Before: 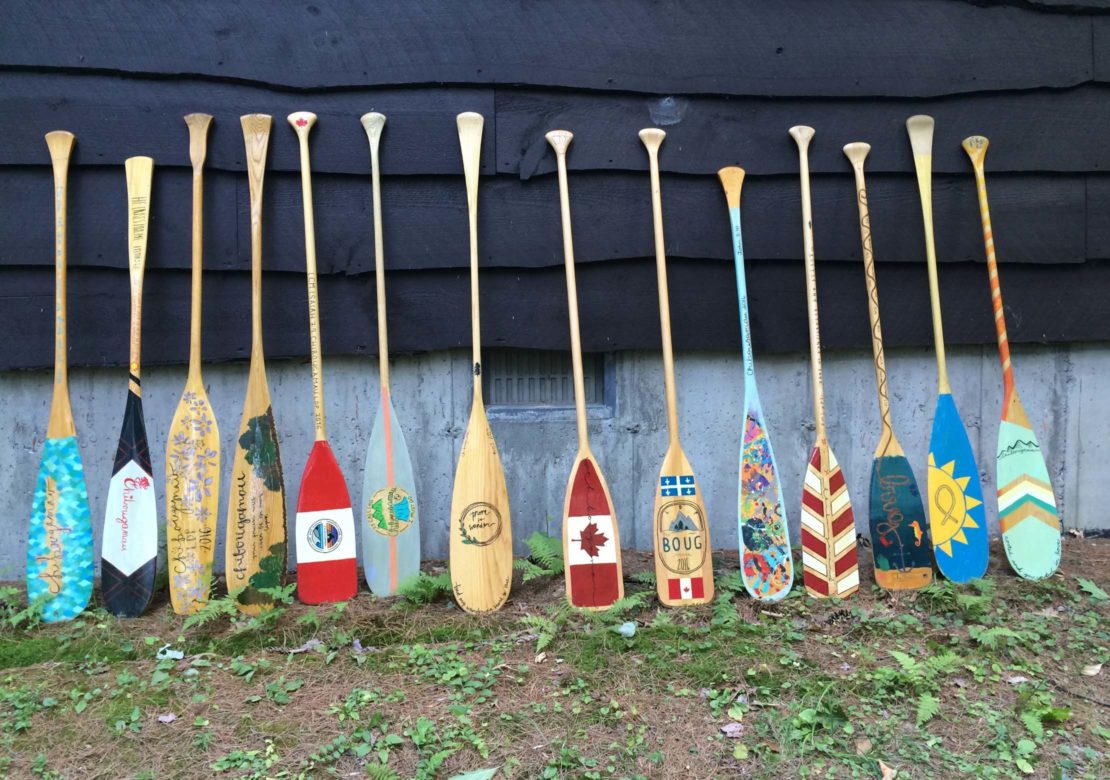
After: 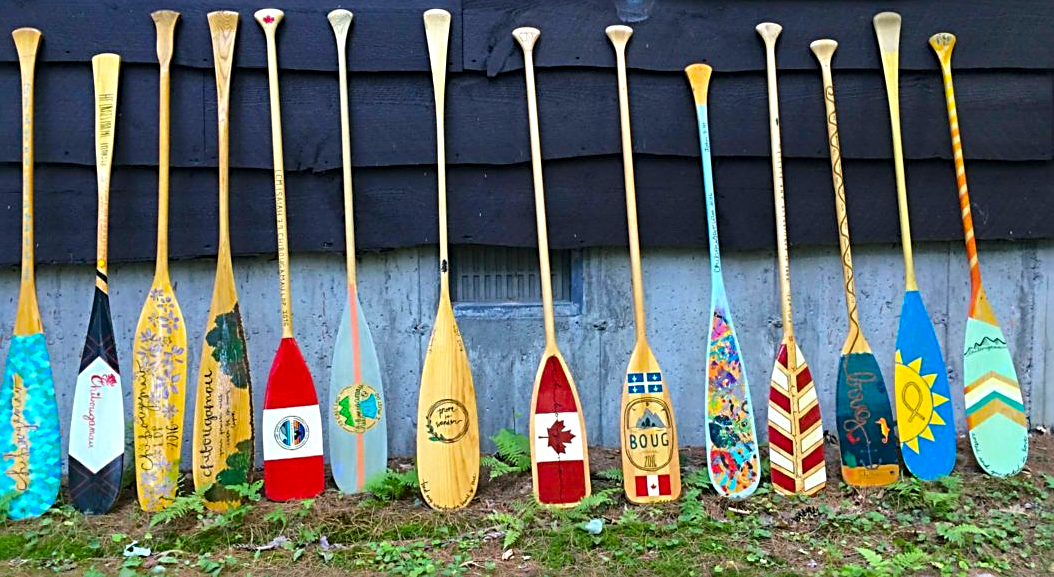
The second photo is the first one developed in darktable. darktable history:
color balance rgb: linear chroma grading › global chroma 15%, perceptual saturation grading › global saturation 30%
crop and rotate: left 2.991%, top 13.302%, right 1.981%, bottom 12.636%
sharpen: radius 2.817, amount 0.715
